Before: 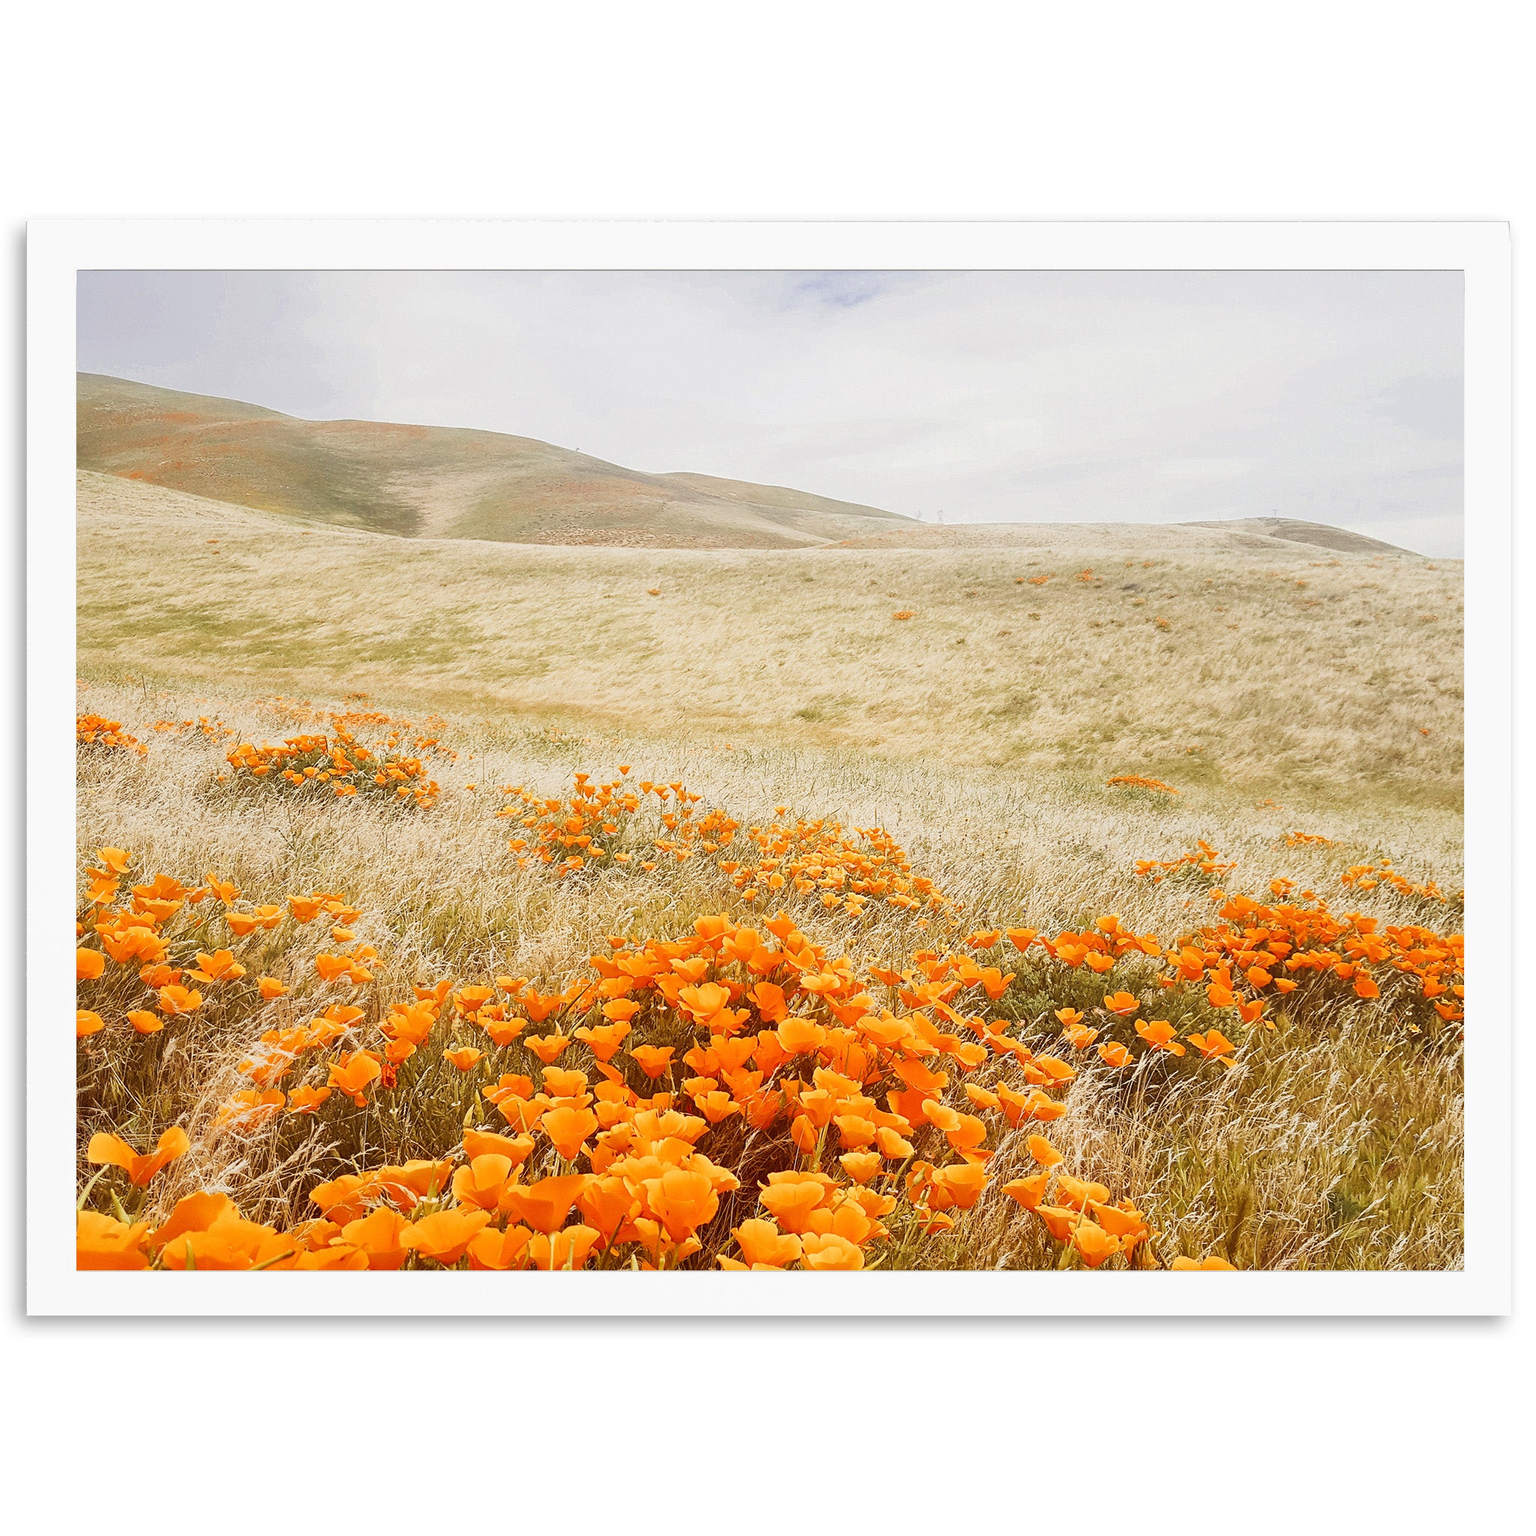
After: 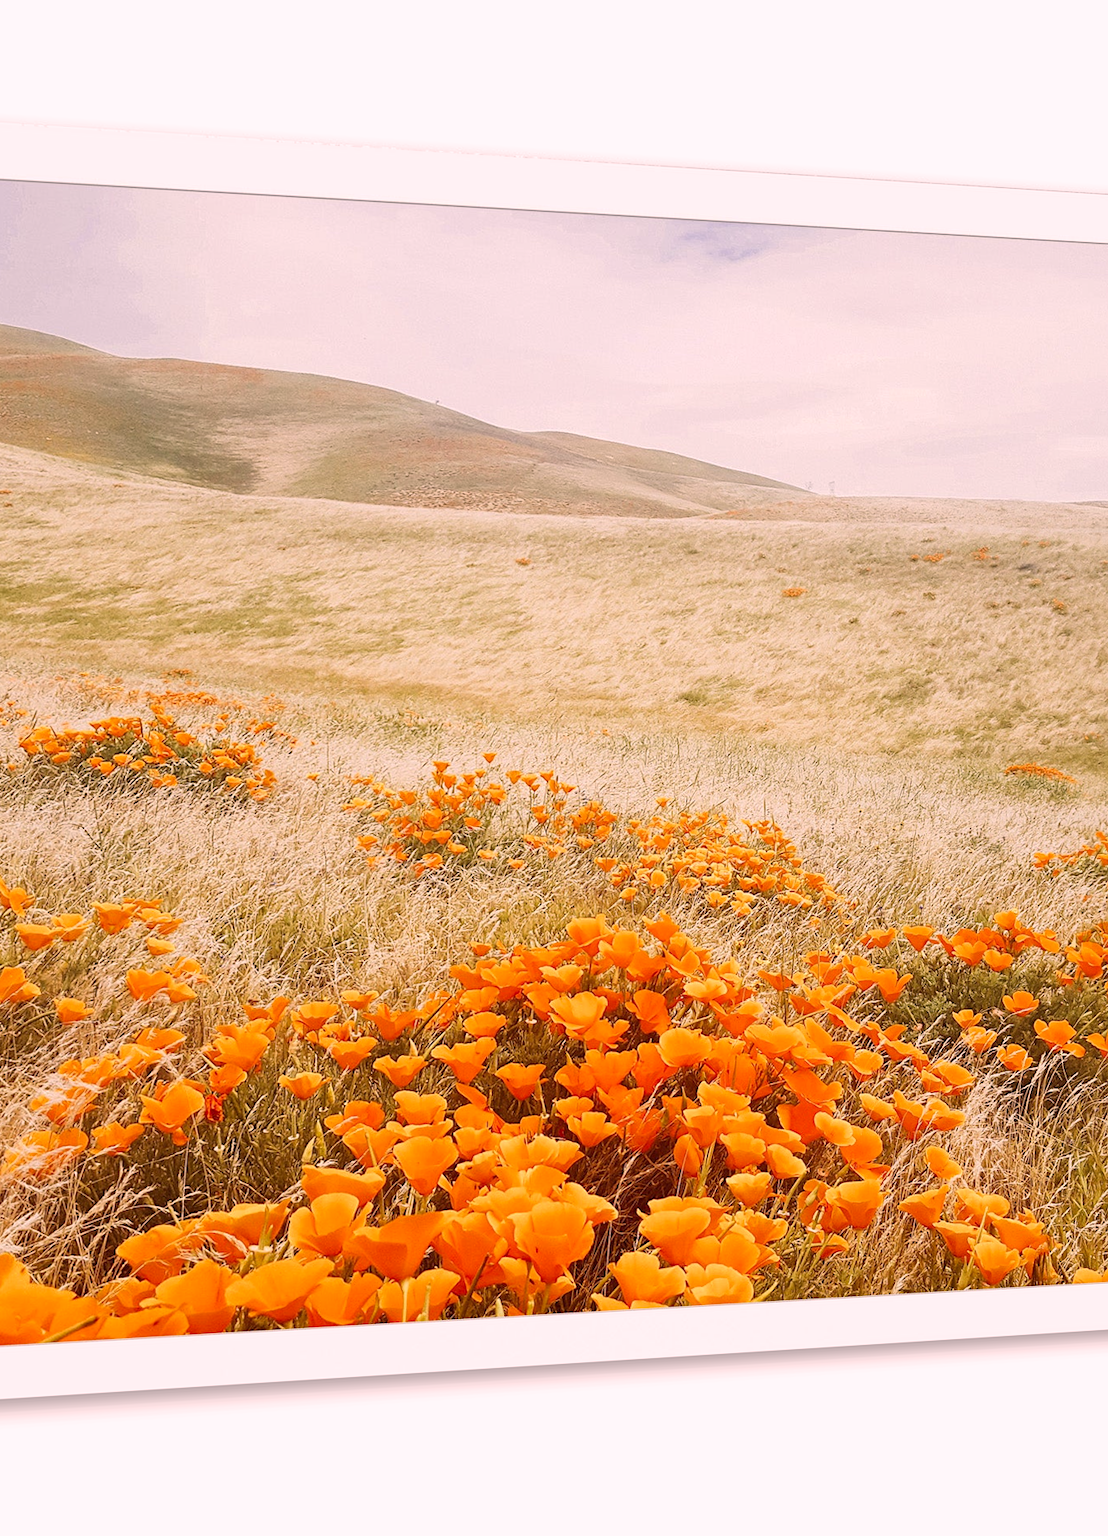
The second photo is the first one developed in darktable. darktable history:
rotate and perspective: rotation -0.013°, lens shift (vertical) -0.027, lens shift (horizontal) 0.178, crop left 0.016, crop right 0.989, crop top 0.082, crop bottom 0.918
color correction: highlights a* 12.23, highlights b* 5.41
white balance: red 0.982, blue 1.018
crop: left 15.419%, right 17.914%
